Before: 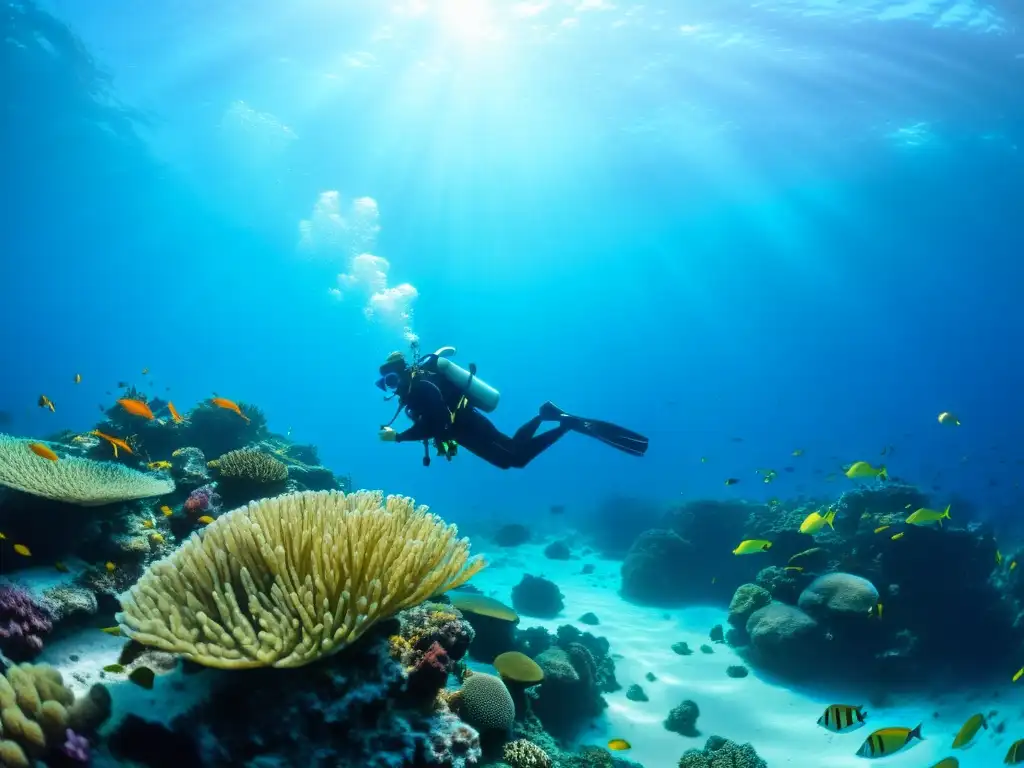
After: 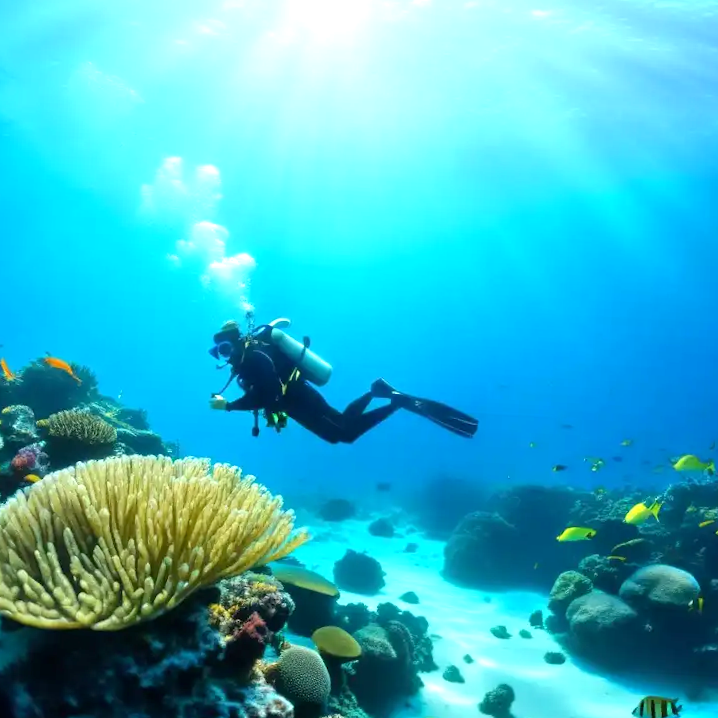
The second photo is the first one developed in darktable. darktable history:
exposure: black level correction 0.001, exposure 0.498 EV, compensate highlight preservation false
crop and rotate: angle -3.02°, left 14.065%, top 0.035%, right 10.913%, bottom 0.022%
